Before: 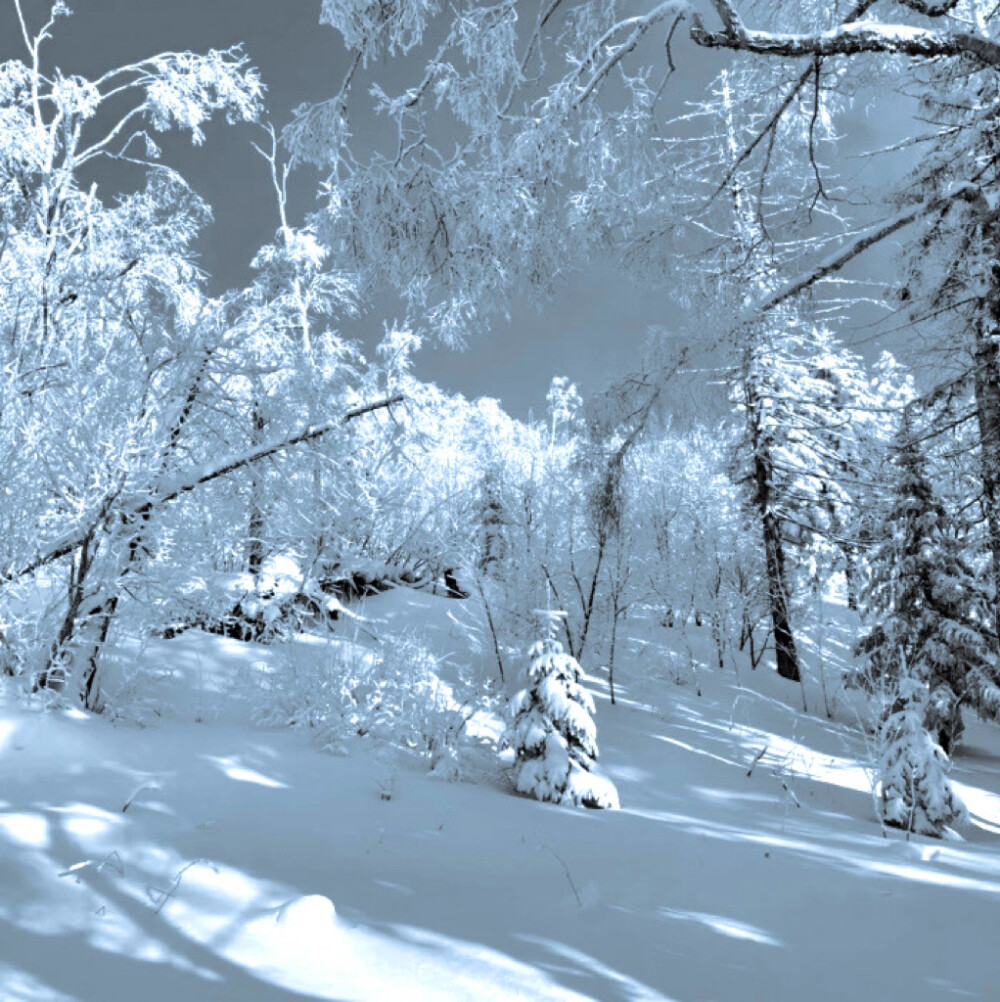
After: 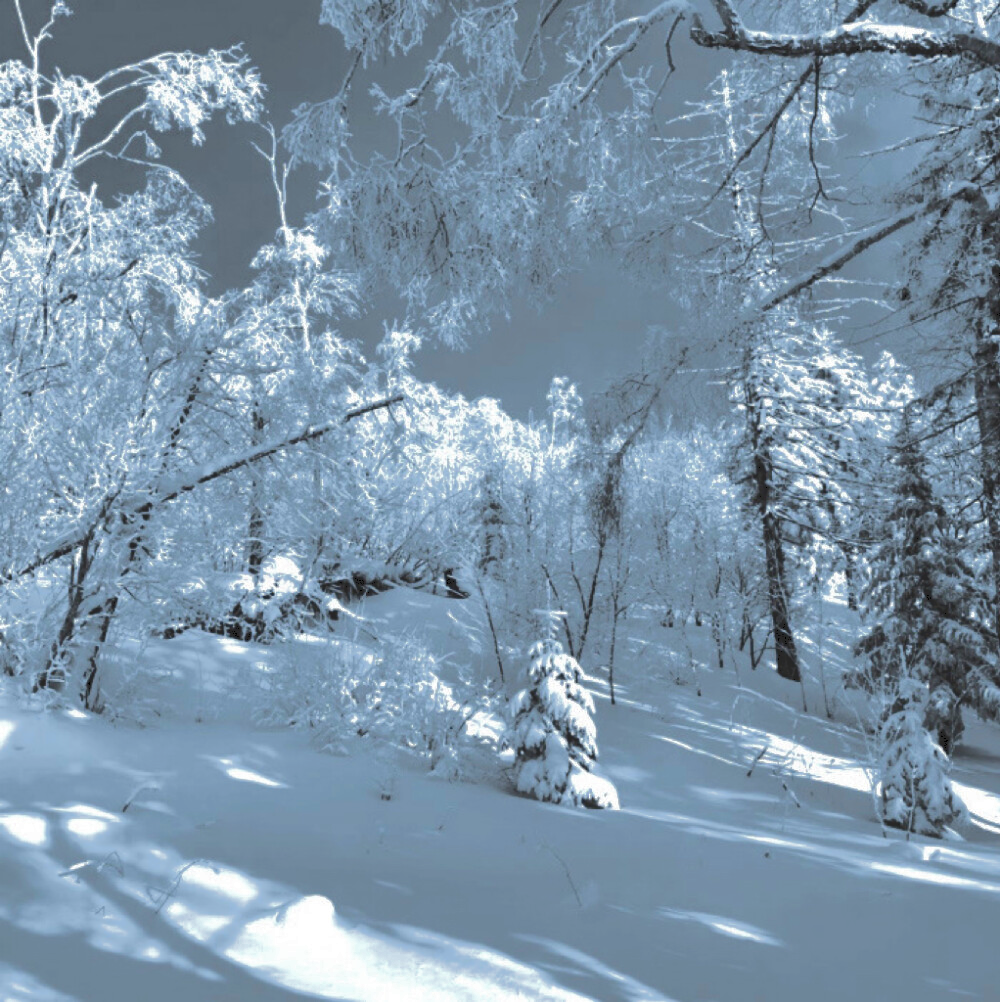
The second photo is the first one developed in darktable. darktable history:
tone curve: curves: ch0 [(0, 0) (0.003, 0.149) (0.011, 0.152) (0.025, 0.154) (0.044, 0.164) (0.069, 0.179) (0.1, 0.194) (0.136, 0.211) (0.177, 0.232) (0.224, 0.258) (0.277, 0.289) (0.335, 0.326) (0.399, 0.371) (0.468, 0.438) (0.543, 0.504) (0.623, 0.569) (0.709, 0.642) (0.801, 0.716) (0.898, 0.775) (1, 1)], color space Lab, independent channels
